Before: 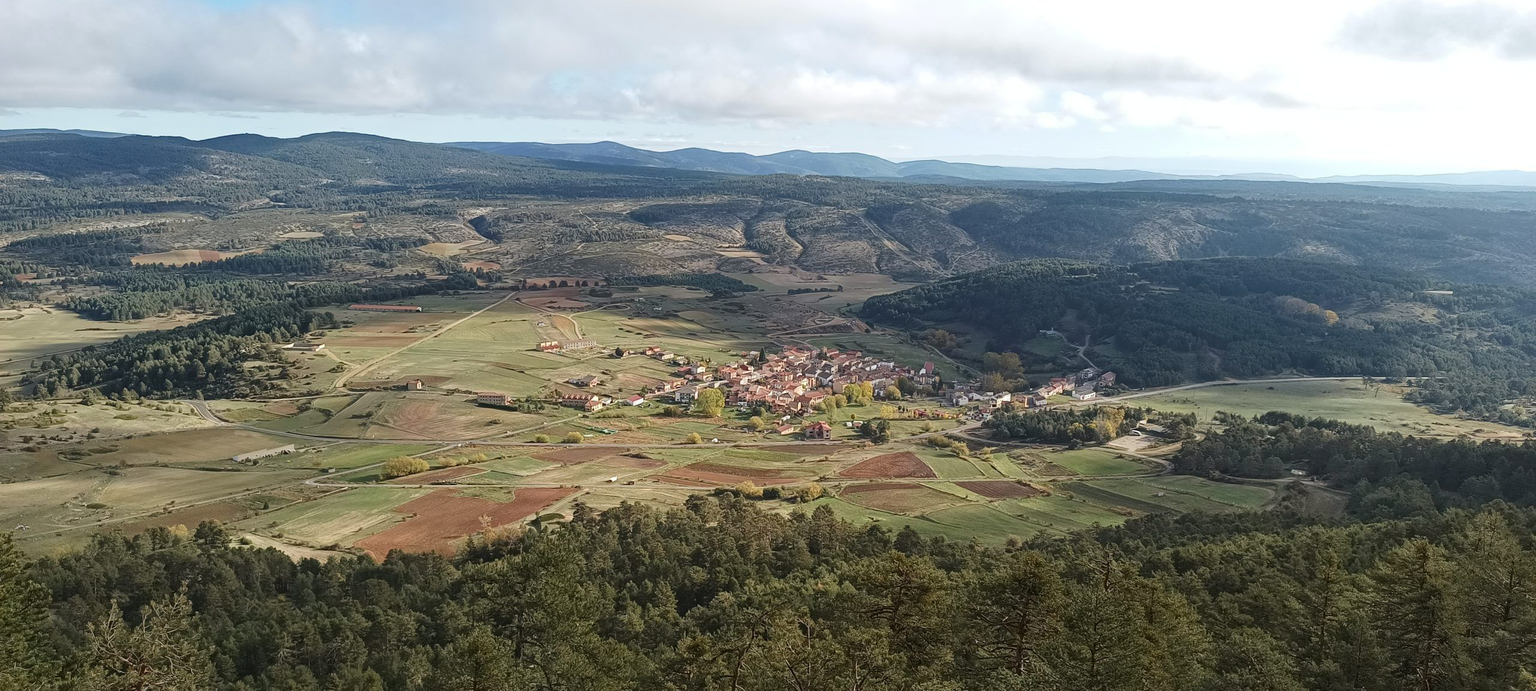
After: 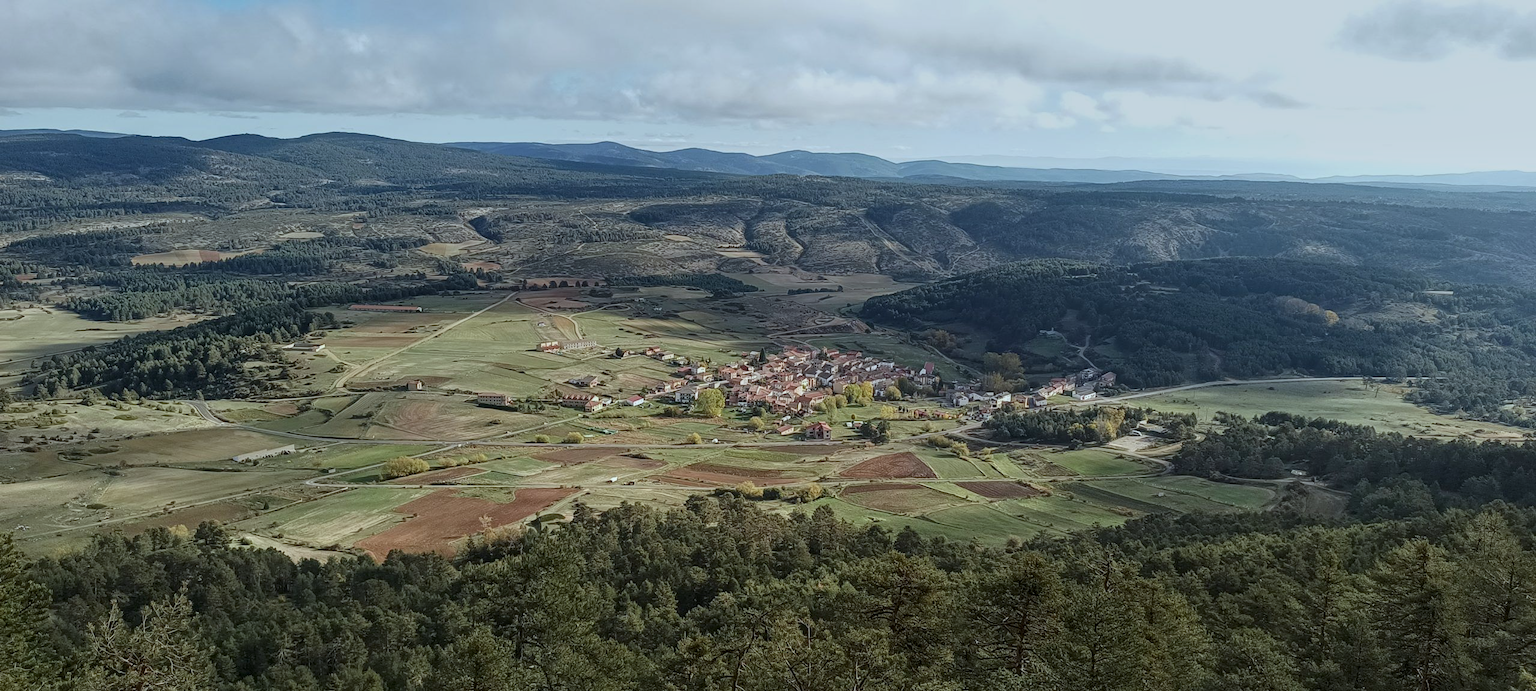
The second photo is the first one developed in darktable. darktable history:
local contrast: on, module defaults
graduated density: rotation 5.63°, offset 76.9
white balance: red 0.925, blue 1.046
